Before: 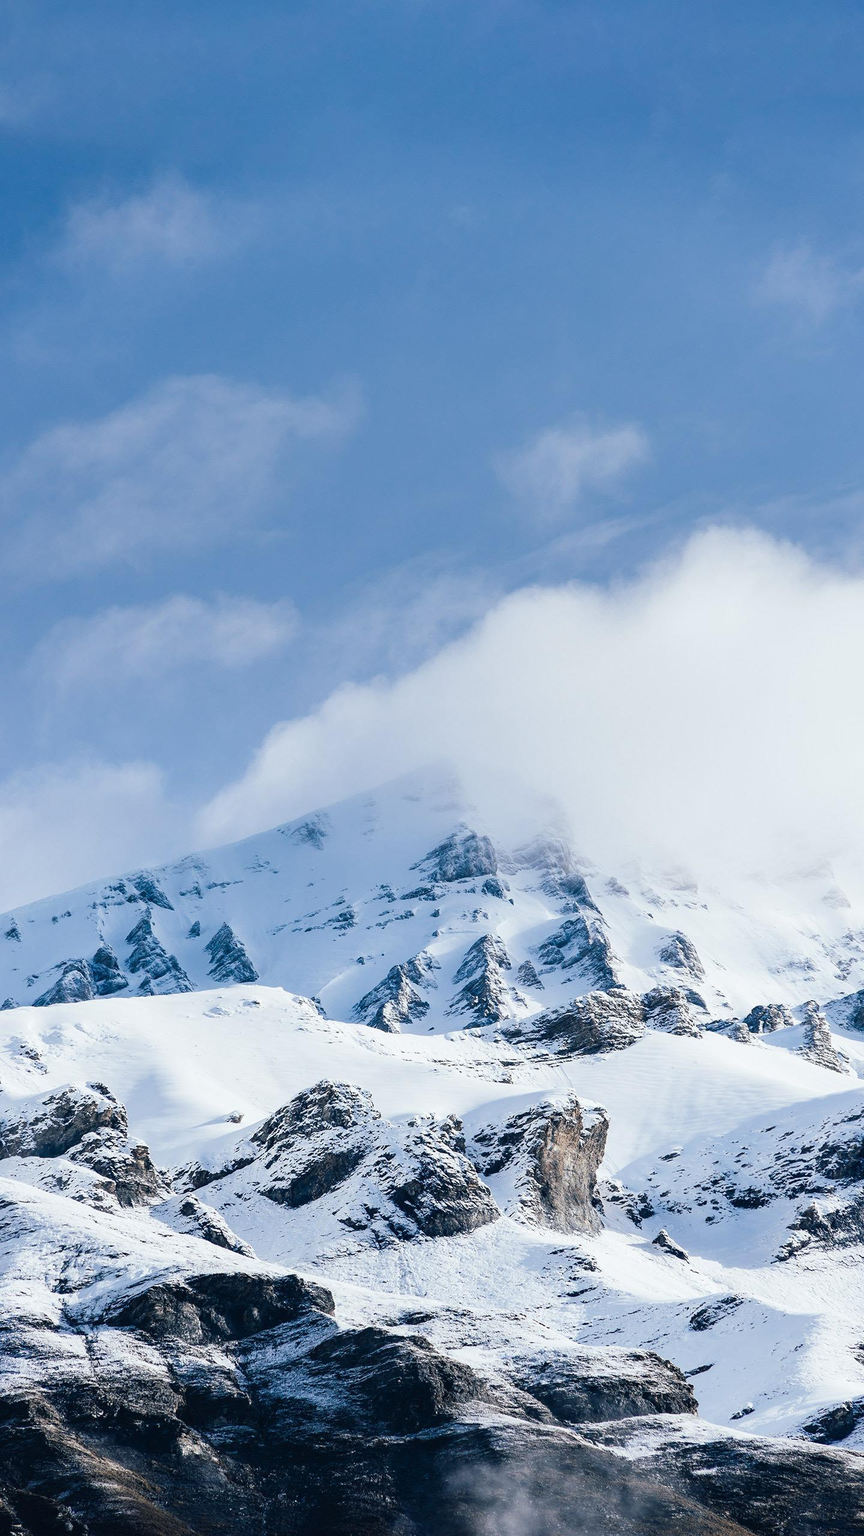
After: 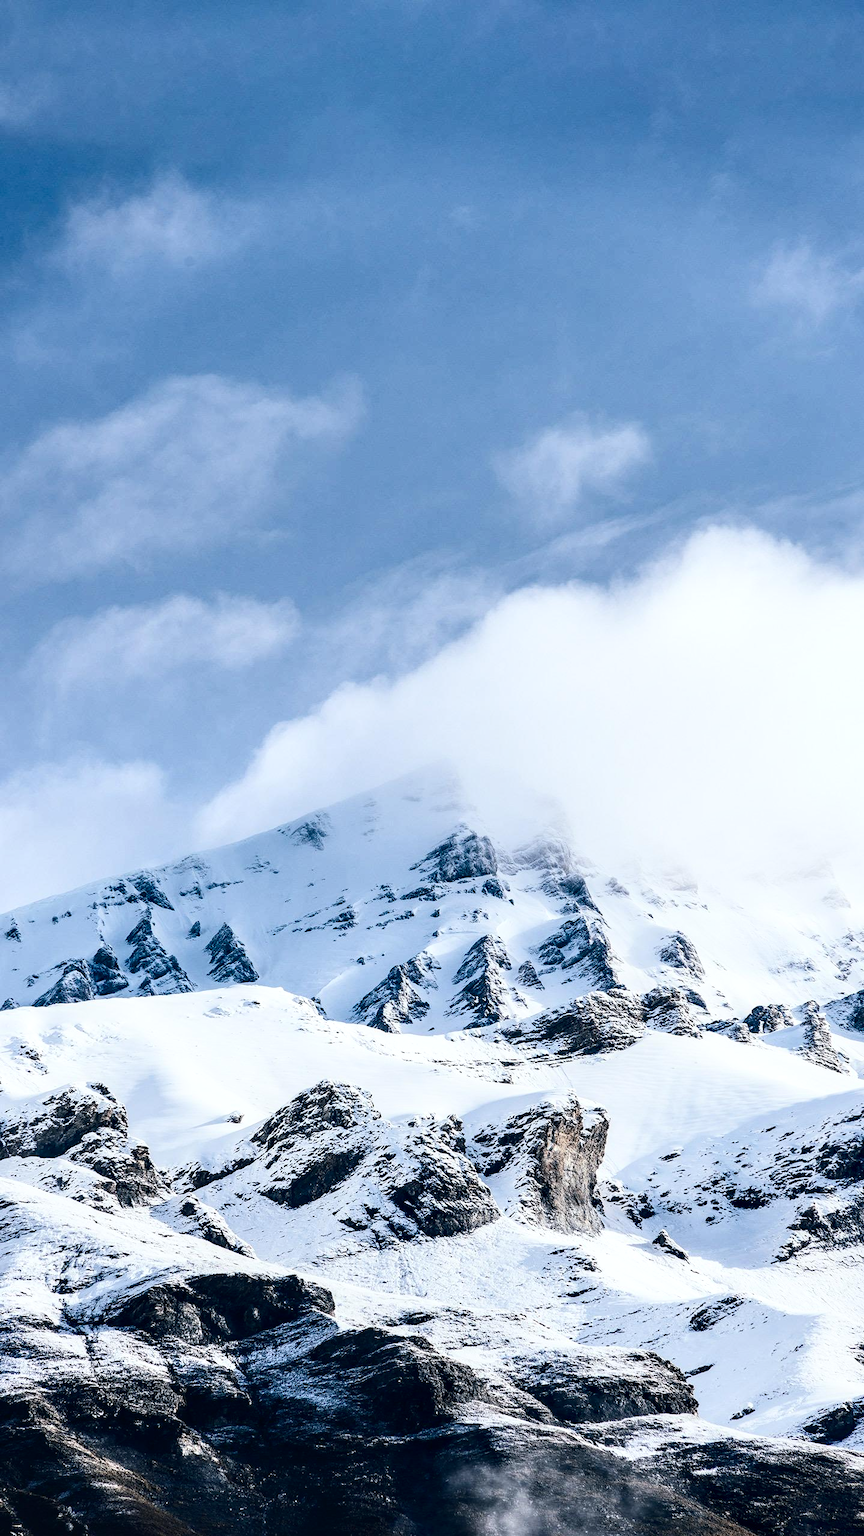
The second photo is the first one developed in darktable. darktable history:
local contrast: highlights 83%, shadows 81%
contrast brightness saturation: contrast 0.28
